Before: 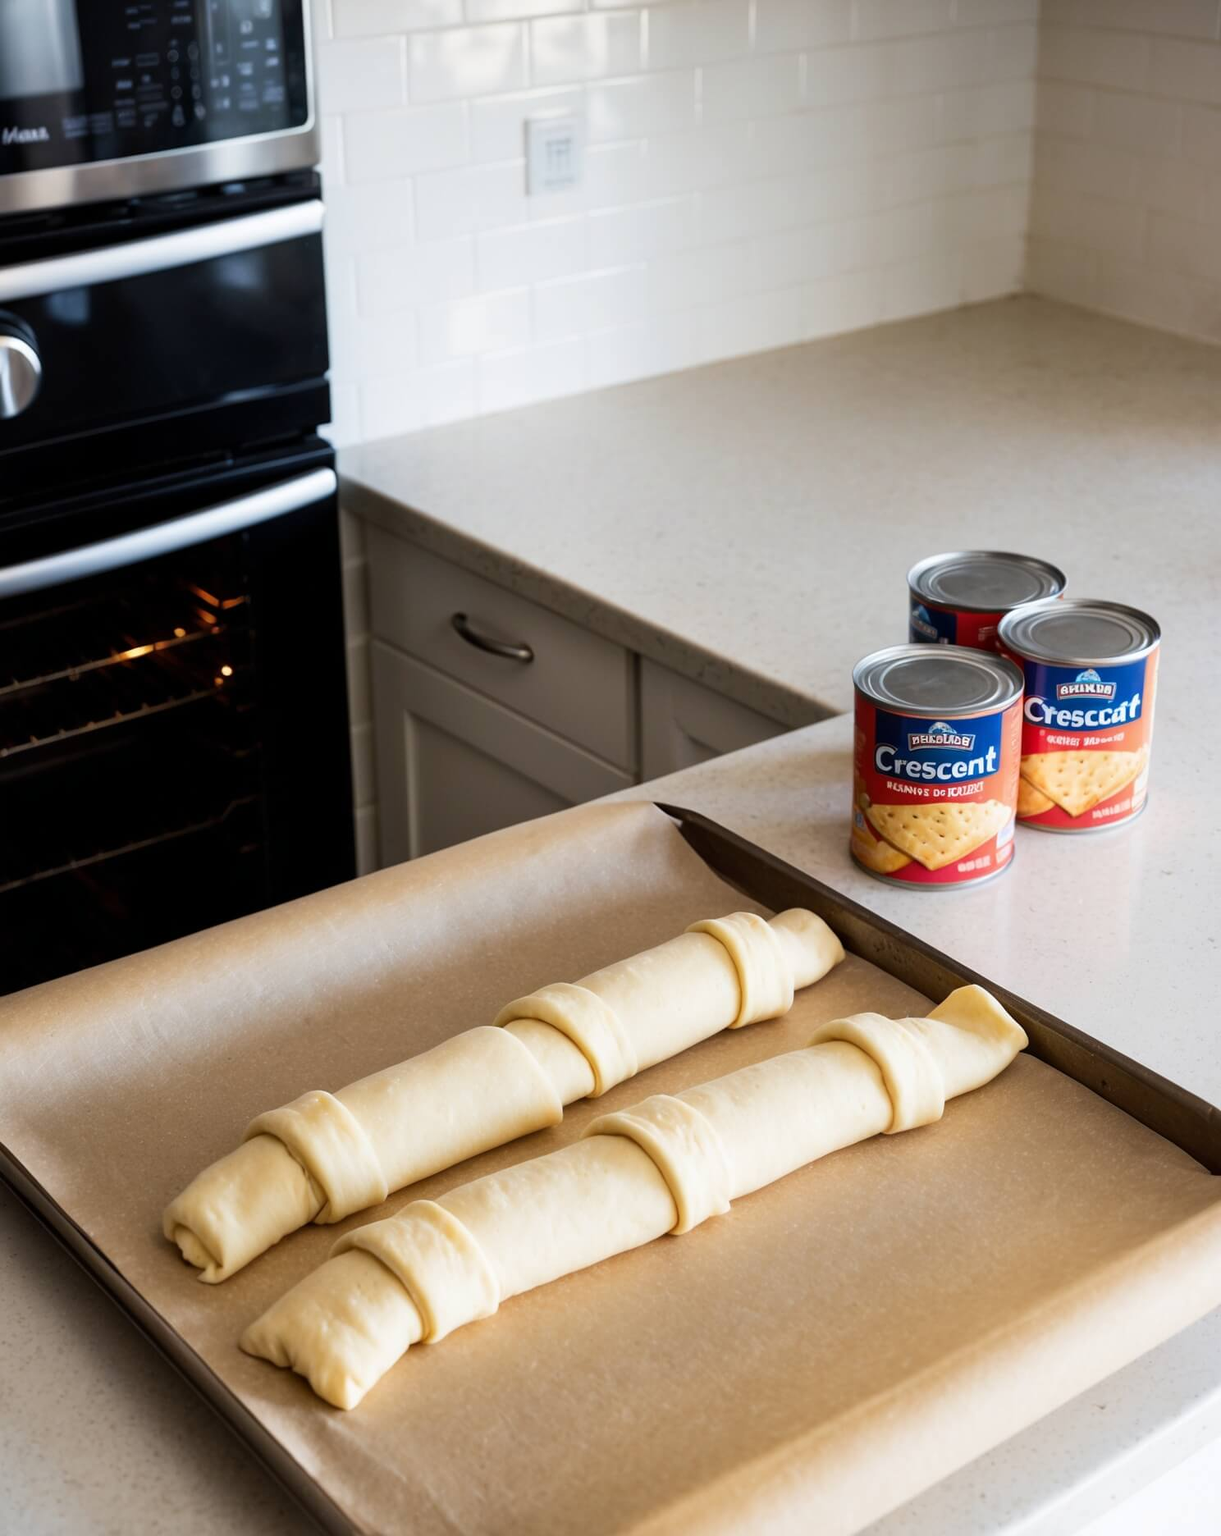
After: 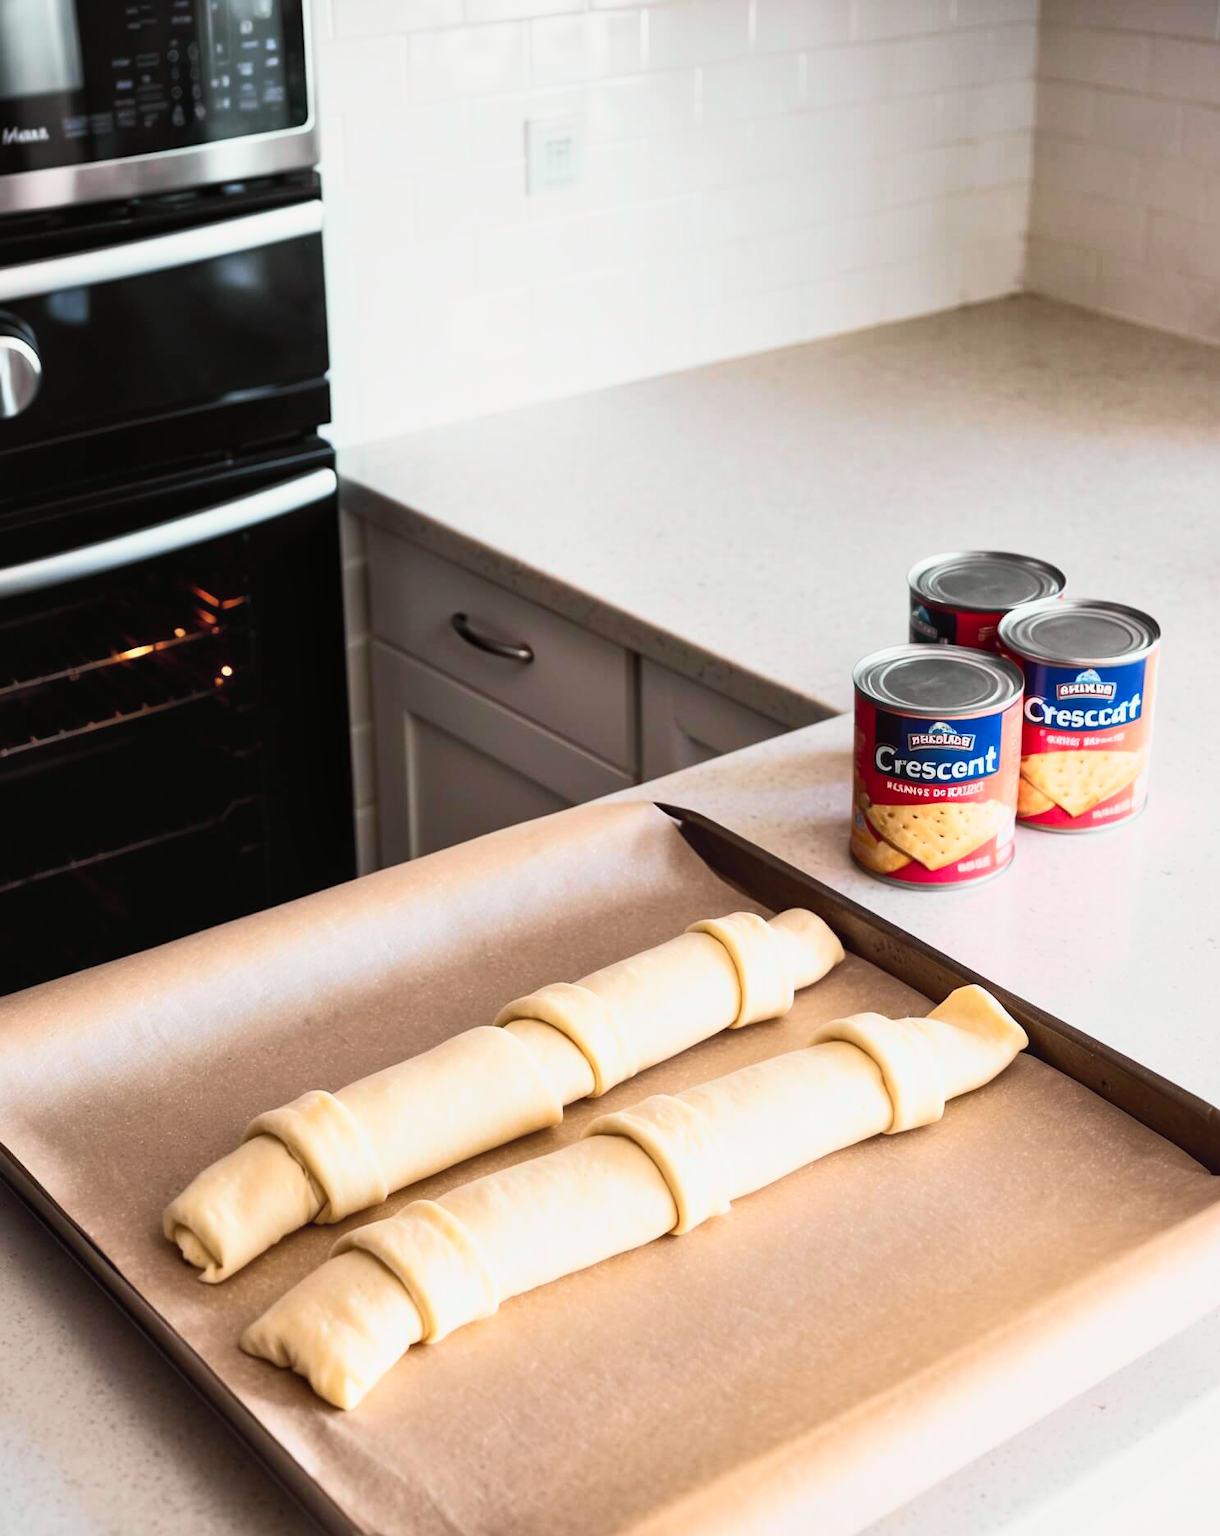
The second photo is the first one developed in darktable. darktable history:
tone curve: curves: ch0 [(0, 0.026) (0.172, 0.194) (0.398, 0.437) (0.469, 0.544) (0.612, 0.741) (0.845, 0.926) (1, 0.968)]; ch1 [(0, 0) (0.437, 0.453) (0.472, 0.467) (0.502, 0.502) (0.531, 0.546) (0.574, 0.583) (0.617, 0.64) (0.699, 0.749) (0.859, 0.919) (1, 1)]; ch2 [(0, 0) (0.33, 0.301) (0.421, 0.443) (0.476, 0.502) (0.511, 0.504) (0.553, 0.553) (0.595, 0.586) (0.664, 0.664) (1, 1)], color space Lab, independent channels, preserve colors none
local contrast: mode bilateral grid, contrast 21, coarseness 51, detail 119%, midtone range 0.2
